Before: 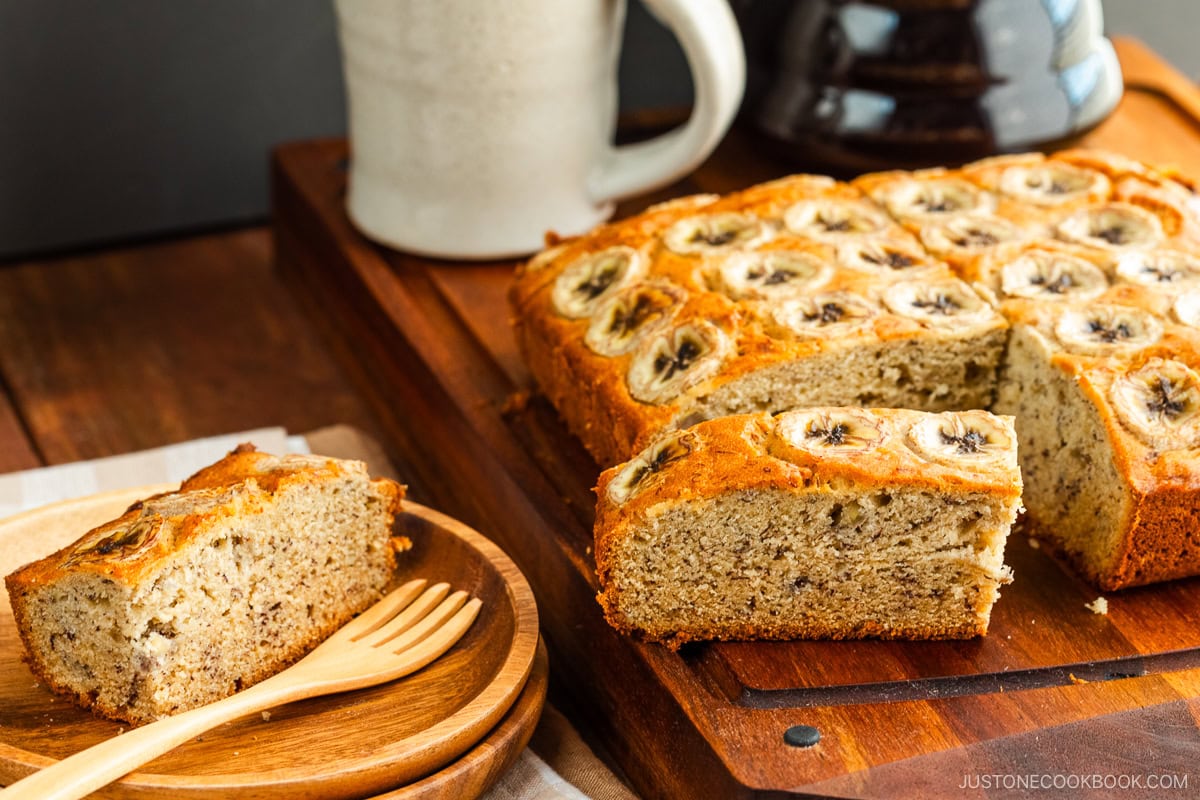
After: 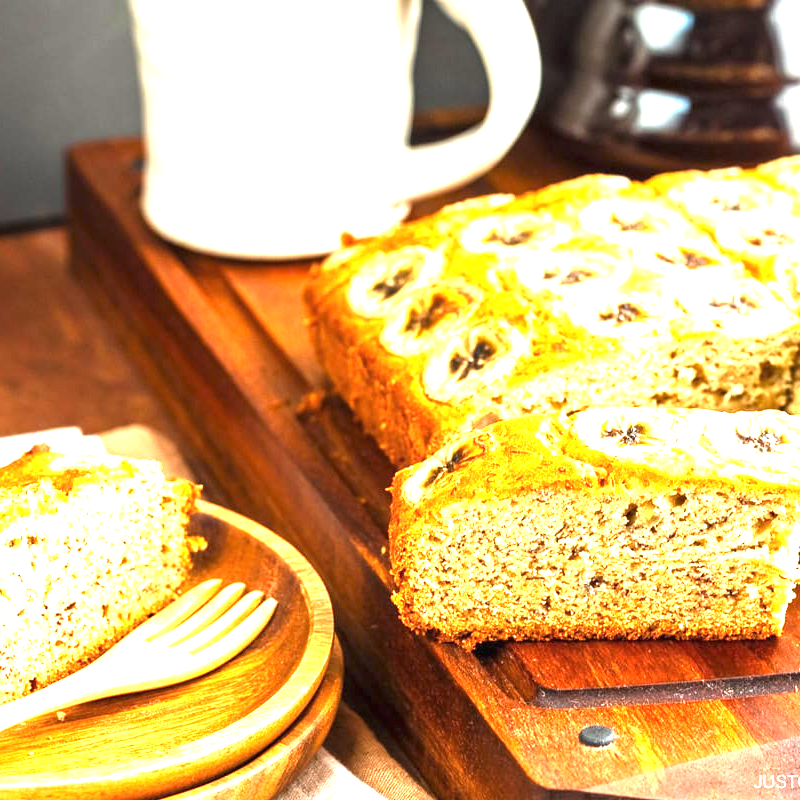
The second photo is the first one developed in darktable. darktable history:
exposure: black level correction 0, exposure 2.162 EV, compensate highlight preservation false
crop: left 17.103%, right 16.164%
